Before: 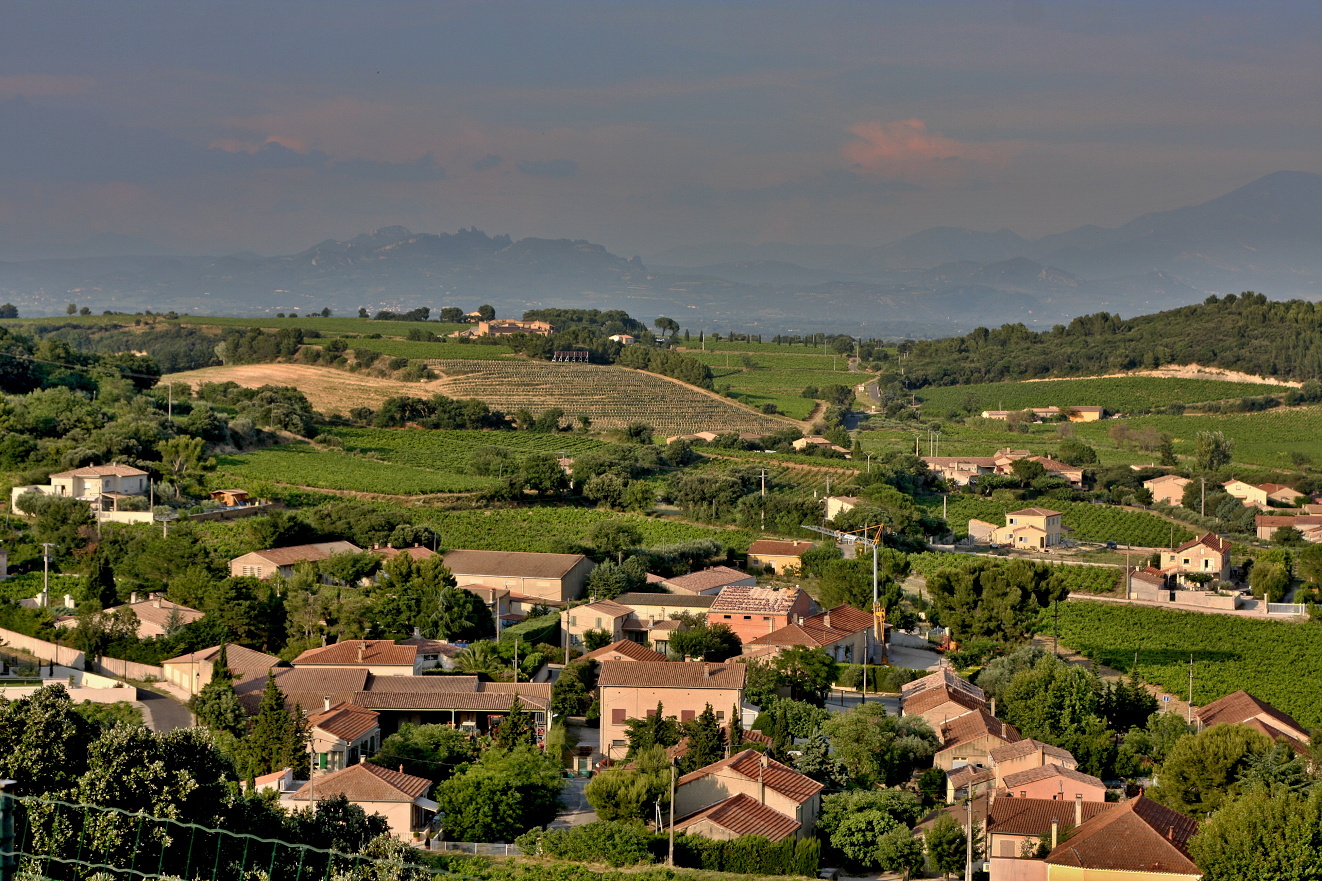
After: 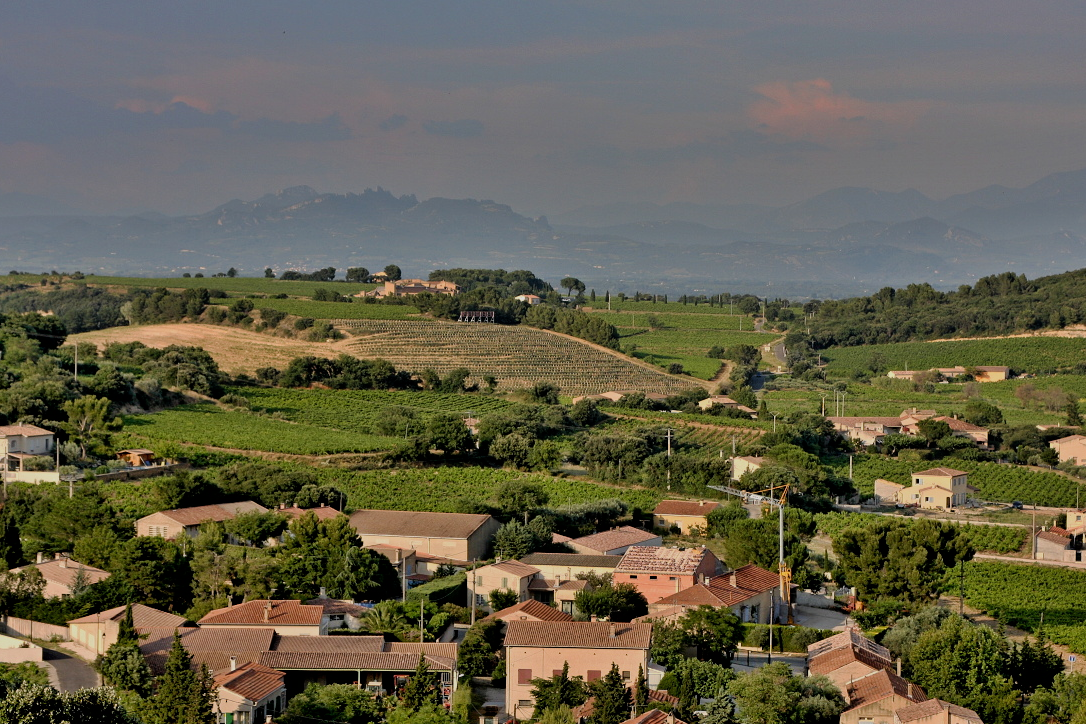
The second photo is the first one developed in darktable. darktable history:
crop and rotate: left 7.196%, top 4.574%, right 10.605%, bottom 13.178%
filmic rgb: hardness 4.17
